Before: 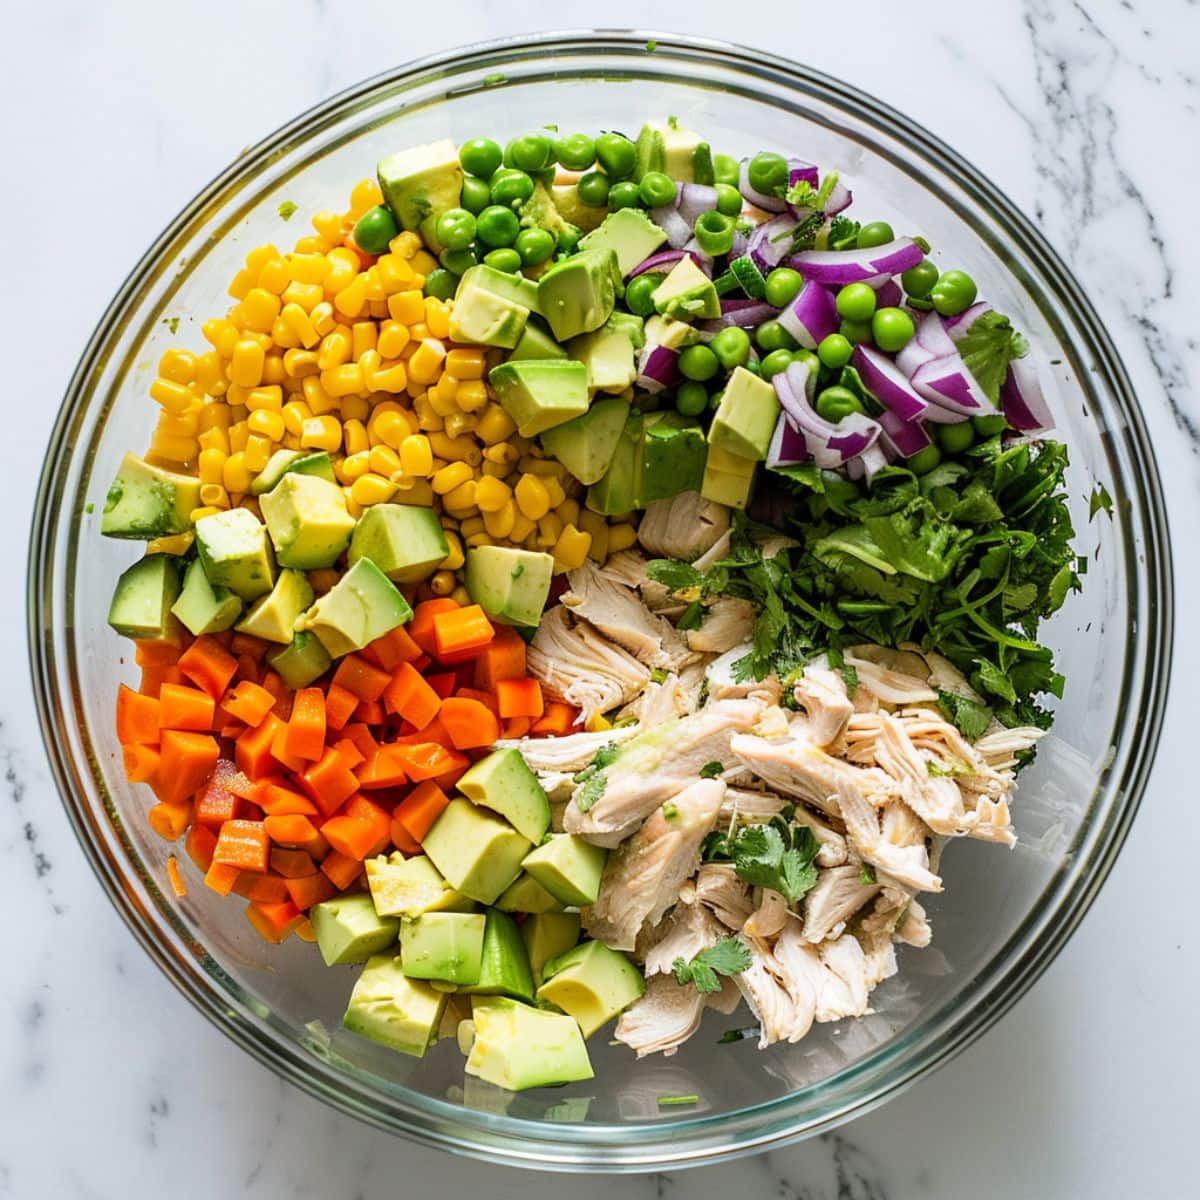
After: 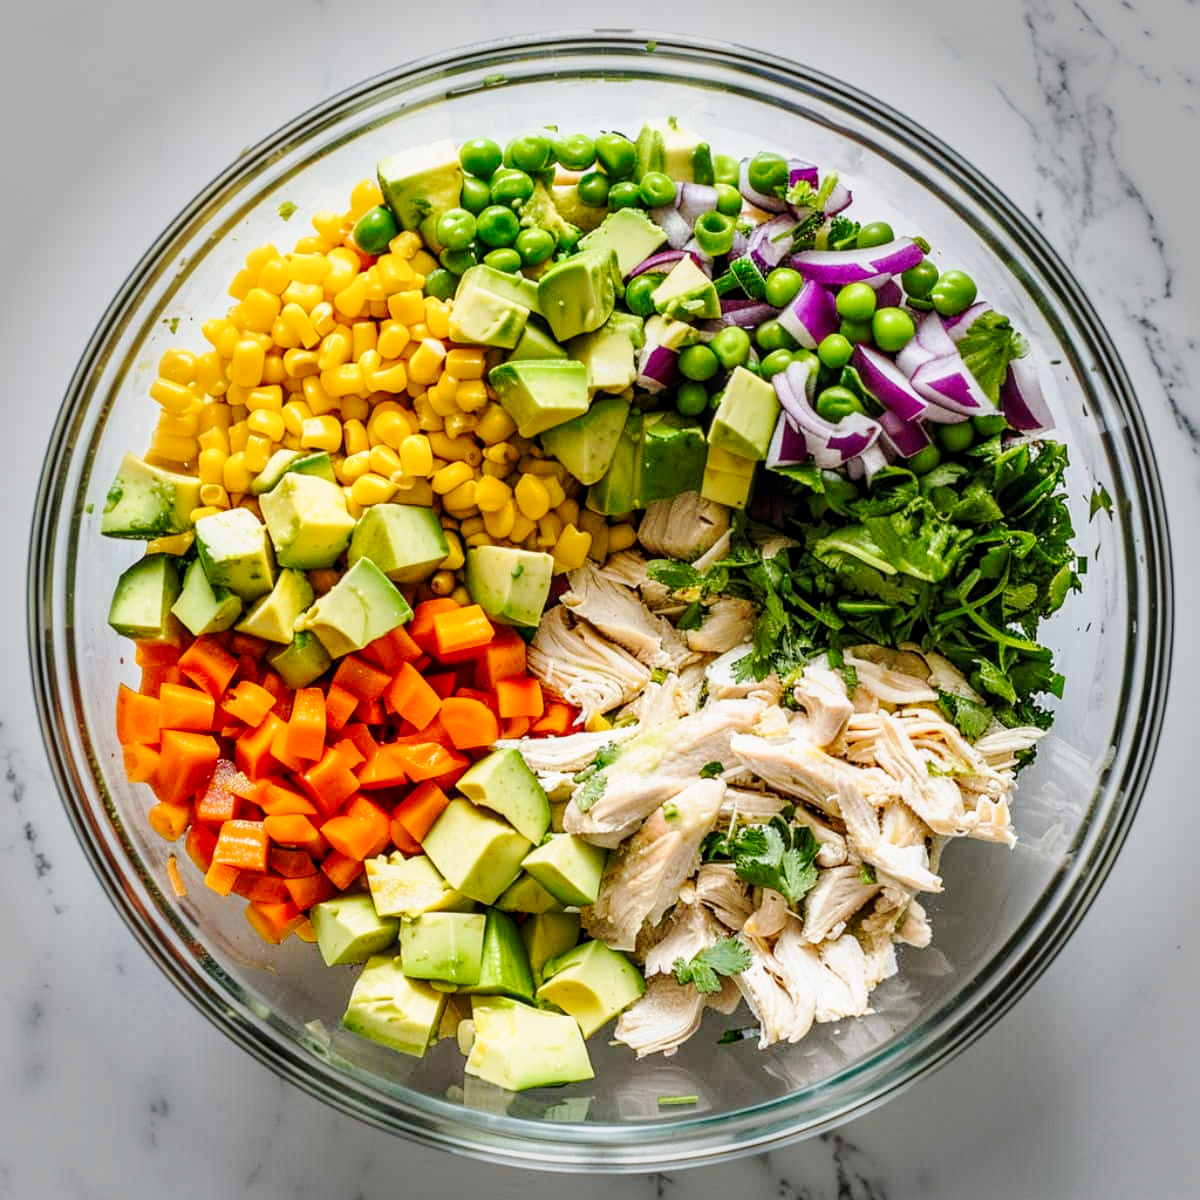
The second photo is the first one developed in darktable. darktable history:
vignetting: fall-off radius 31.8%, unbound false
tone curve: curves: ch0 [(0, 0) (0.035, 0.017) (0.131, 0.108) (0.279, 0.279) (0.476, 0.554) (0.617, 0.693) (0.704, 0.77) (0.801, 0.854) (0.895, 0.927) (1, 0.976)]; ch1 [(0, 0) (0.318, 0.278) (0.444, 0.427) (0.493, 0.488) (0.504, 0.497) (0.537, 0.538) (0.594, 0.616) (0.746, 0.764) (1, 1)]; ch2 [(0, 0) (0.316, 0.292) (0.381, 0.37) (0.423, 0.448) (0.476, 0.482) (0.502, 0.495) (0.529, 0.547) (0.583, 0.608) (0.639, 0.657) (0.7, 0.7) (0.861, 0.808) (1, 0.951)], preserve colors none
local contrast: on, module defaults
